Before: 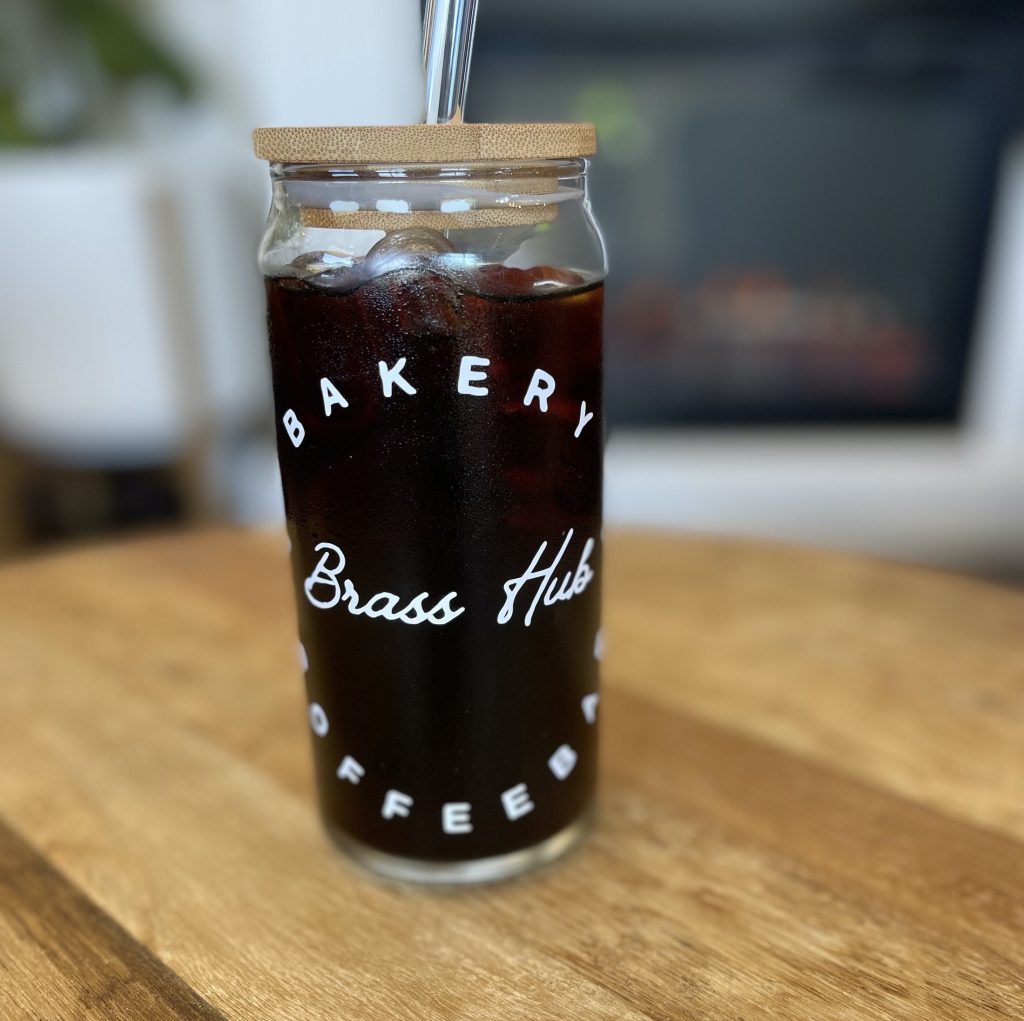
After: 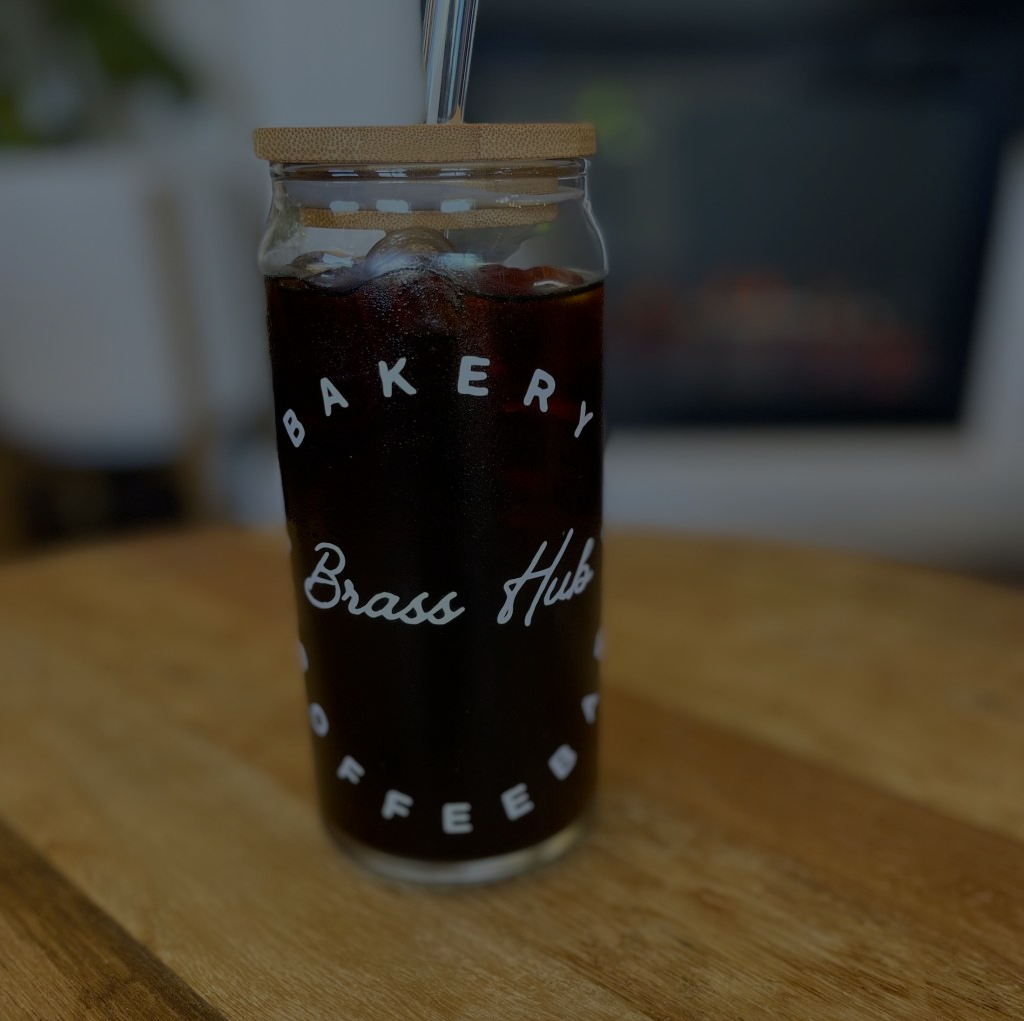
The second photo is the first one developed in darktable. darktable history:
color balance rgb: perceptual saturation grading › global saturation 25.293%, perceptual brilliance grading › global brilliance -47.956%, global vibrance 3.825%
